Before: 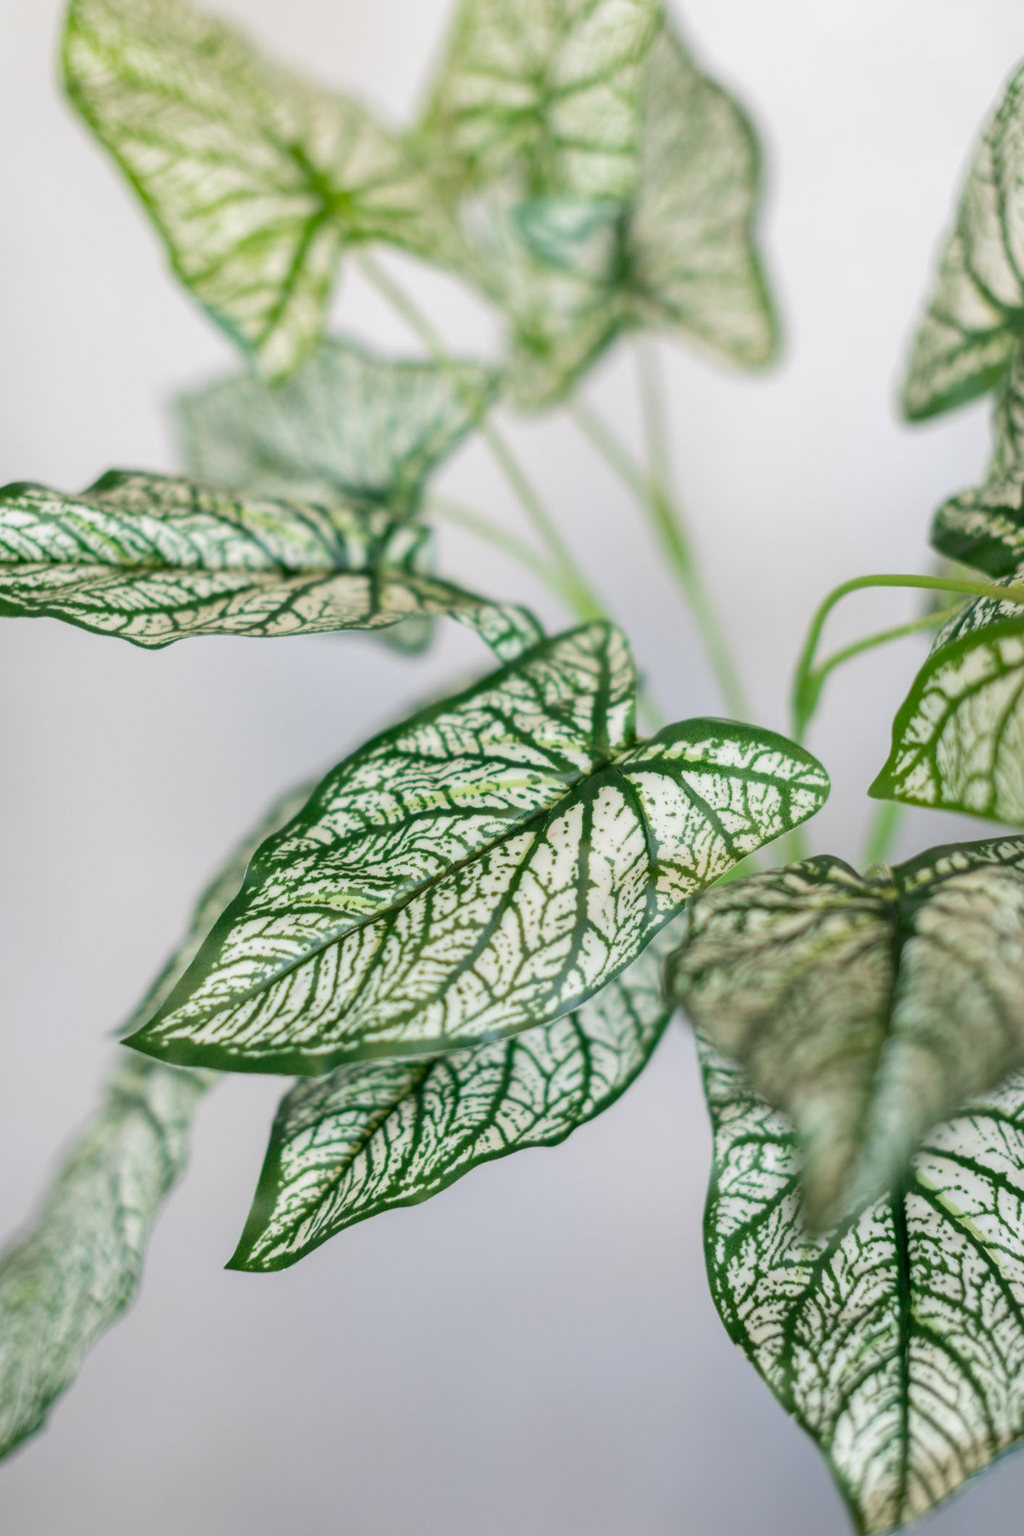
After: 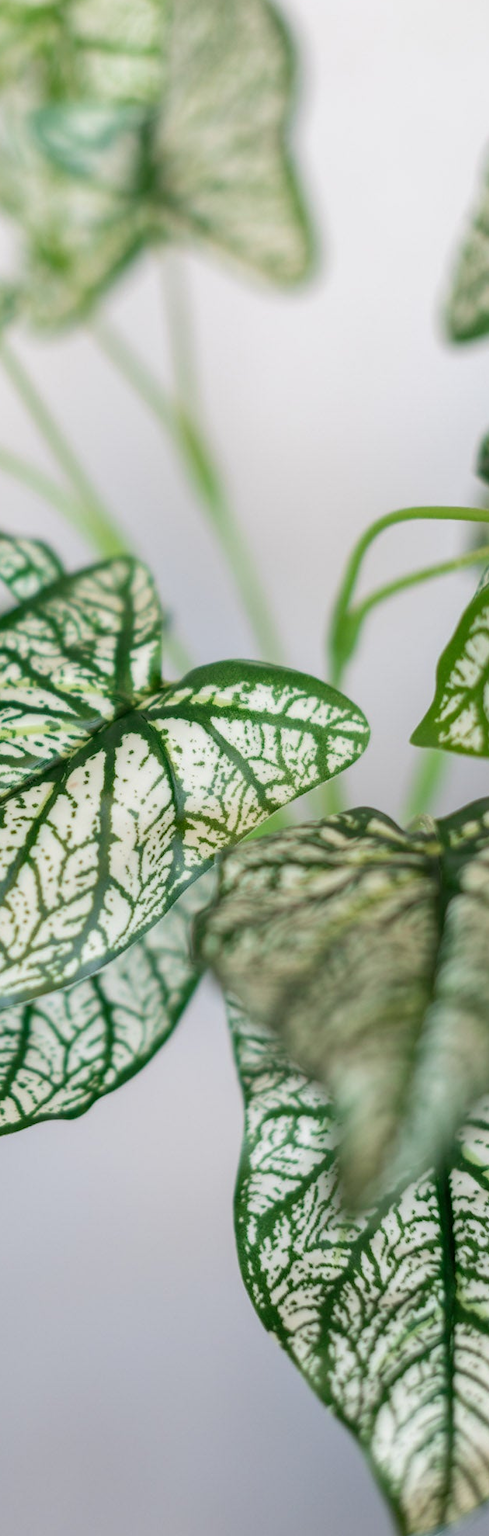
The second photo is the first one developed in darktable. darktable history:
crop: left 47.408%, top 6.65%, right 7.94%
